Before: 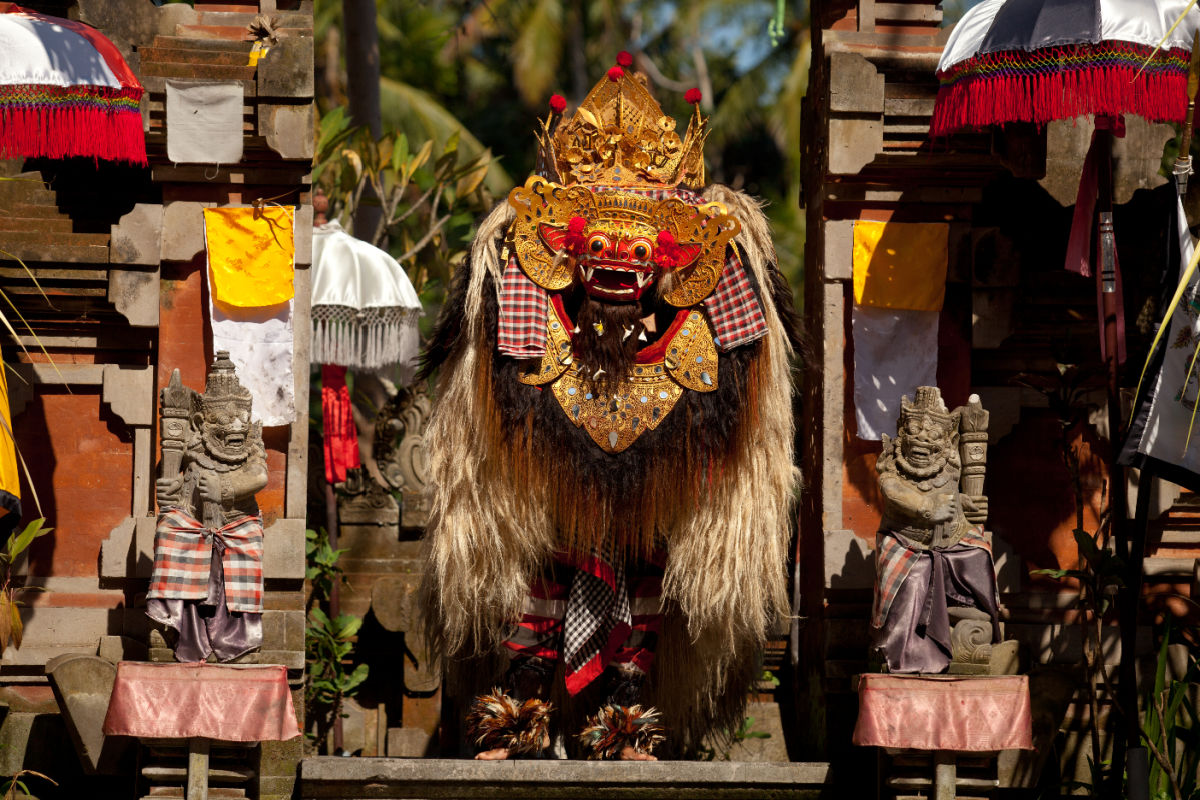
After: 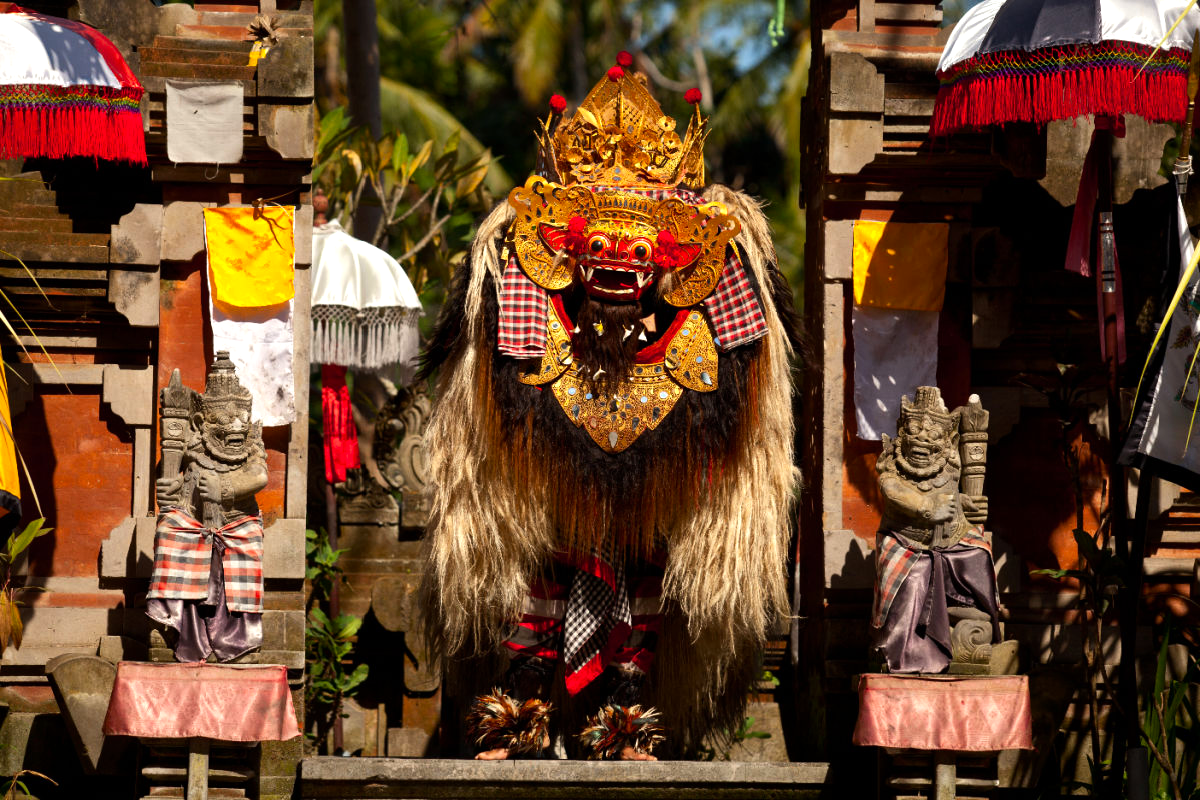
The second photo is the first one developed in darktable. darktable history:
tone equalizer: -8 EV -0.444 EV, -7 EV -0.369 EV, -6 EV -0.33 EV, -5 EV -0.189 EV, -3 EV 0.247 EV, -2 EV 0.33 EV, -1 EV 0.382 EV, +0 EV 0.428 EV, edges refinement/feathering 500, mask exposure compensation -1.57 EV, preserve details no
contrast brightness saturation: saturation 0.18
